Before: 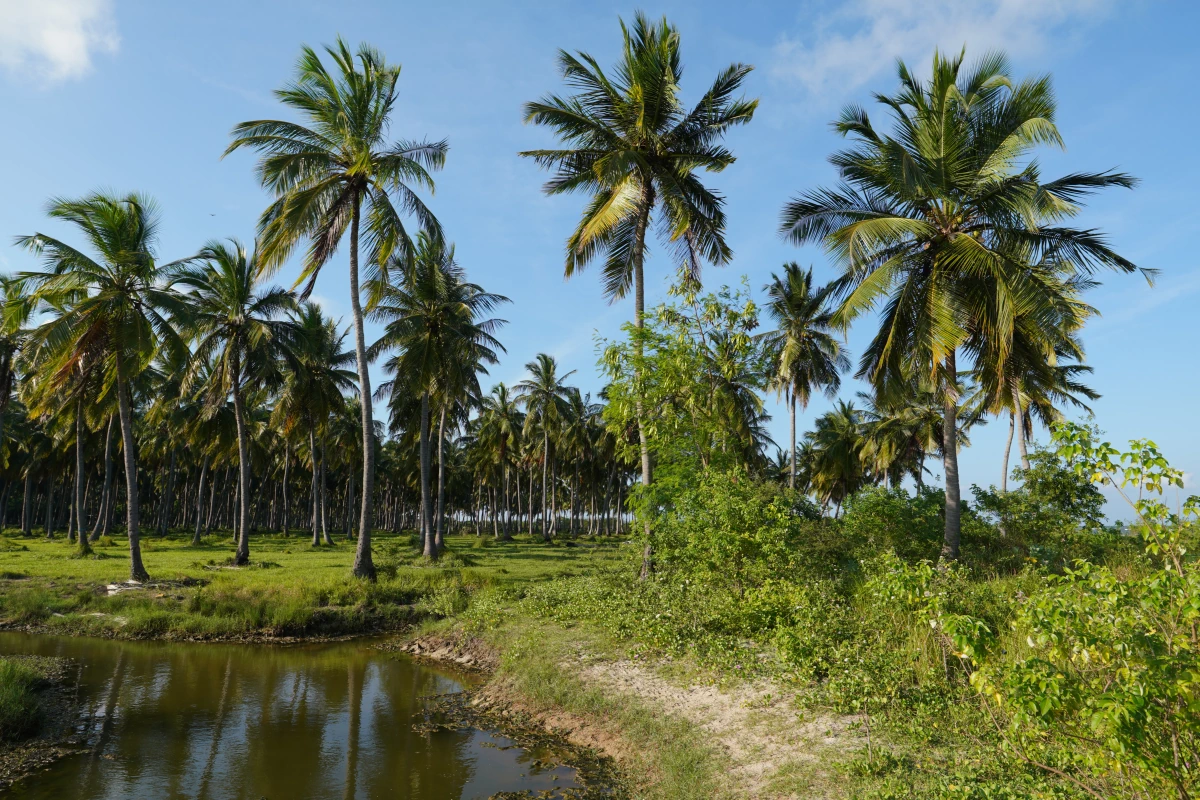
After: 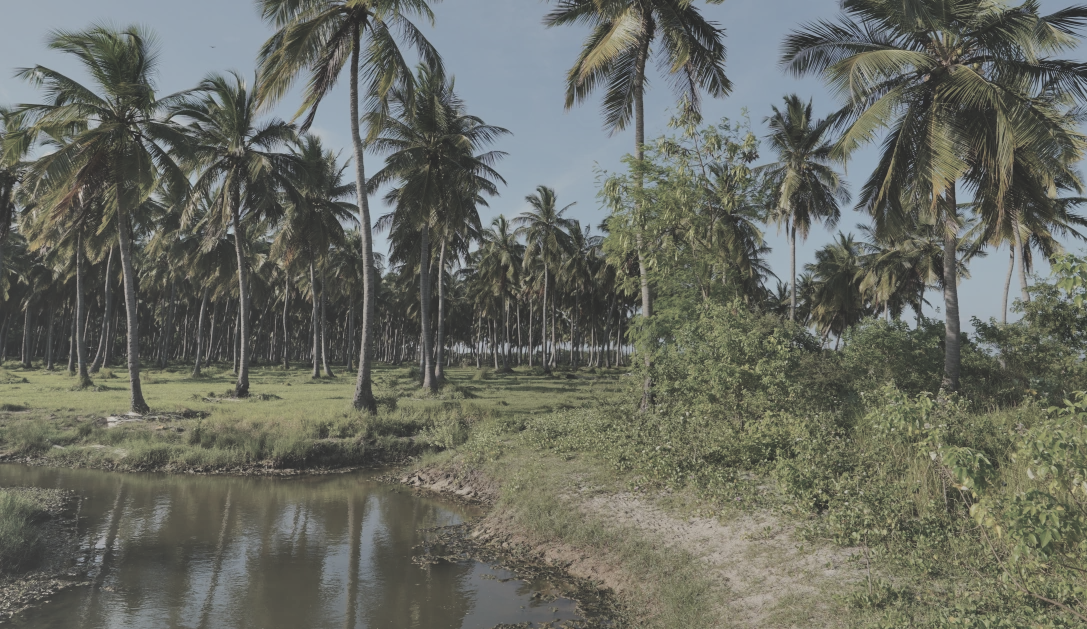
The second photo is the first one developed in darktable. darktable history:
contrast brightness saturation: brightness 0.19, saturation -0.482
crop: top 21.025%, right 9.405%, bottom 0.294%
shadows and highlights: shadows 73.89, highlights -23.59, soften with gaussian
exposure: black level correction -0.018, exposure -1.071 EV, compensate highlight preservation false
